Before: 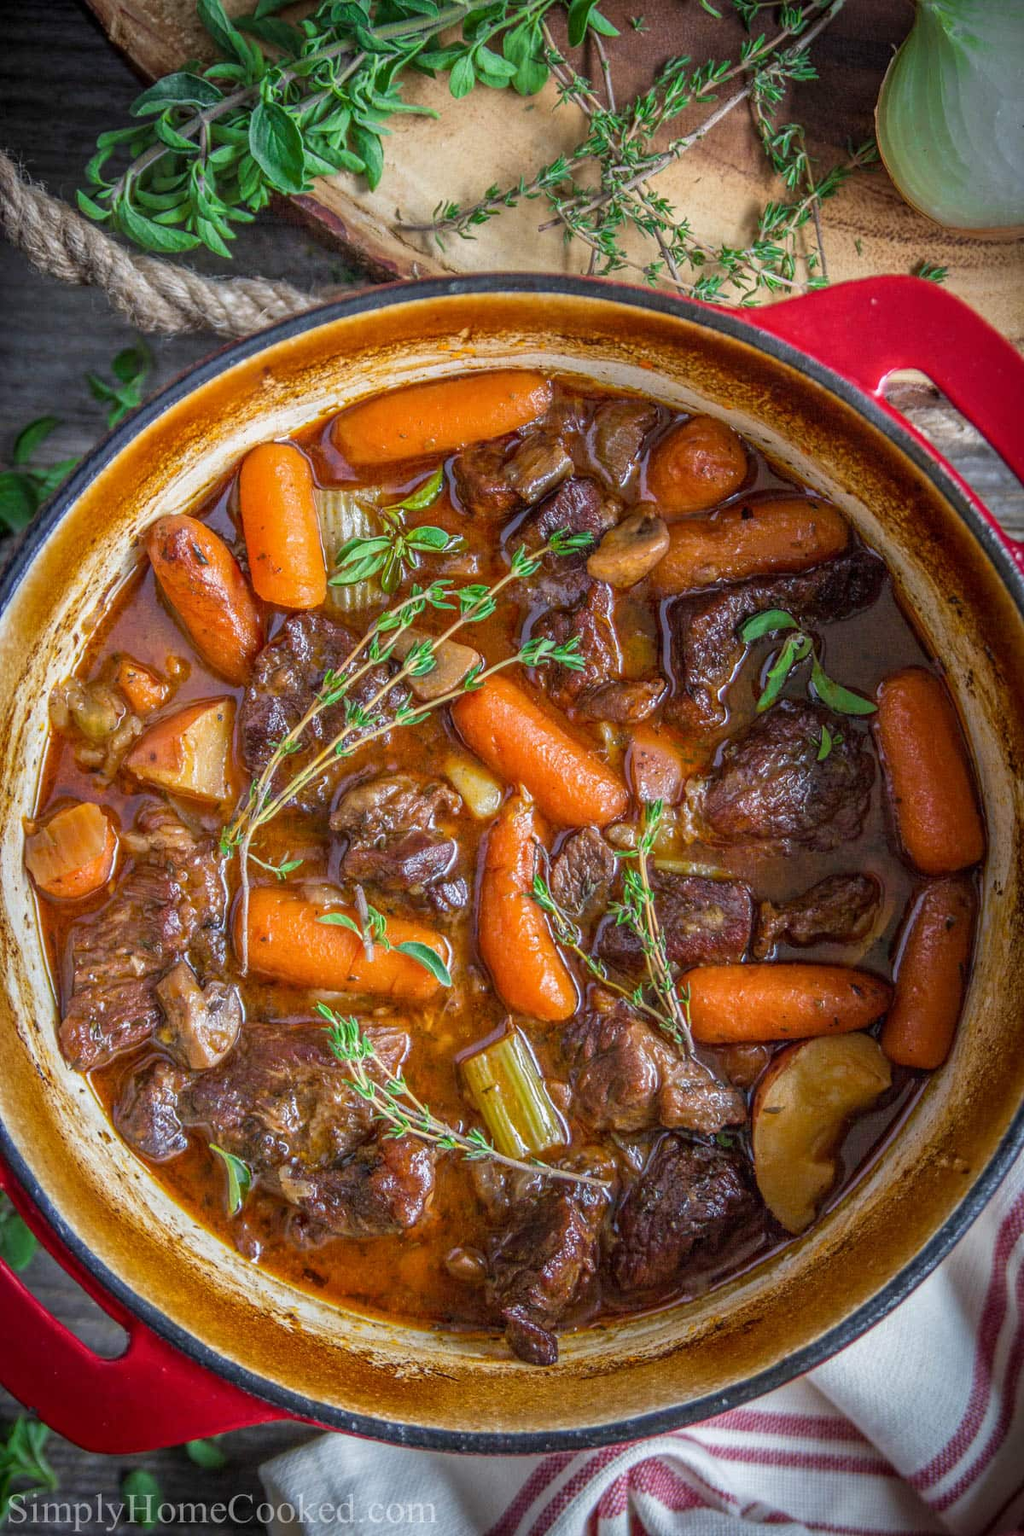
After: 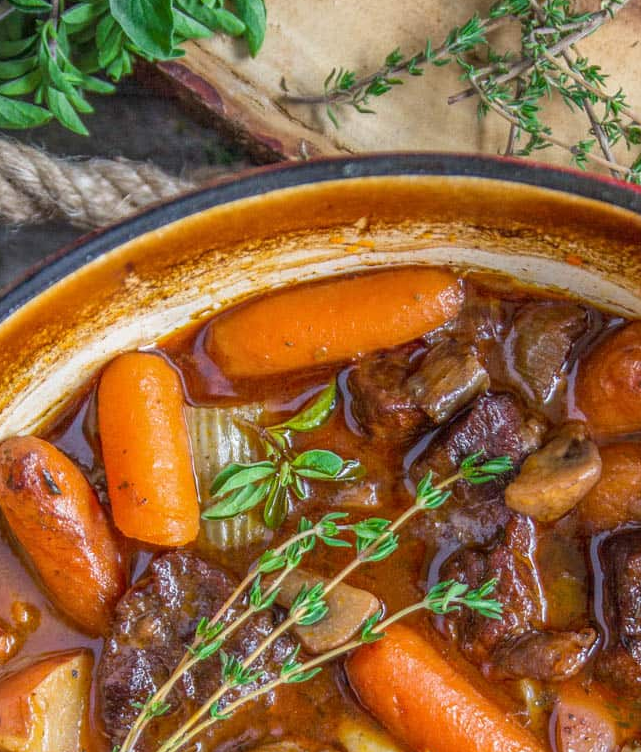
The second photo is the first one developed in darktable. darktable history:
crop: left 15.31%, top 9.286%, right 31.231%, bottom 48.892%
